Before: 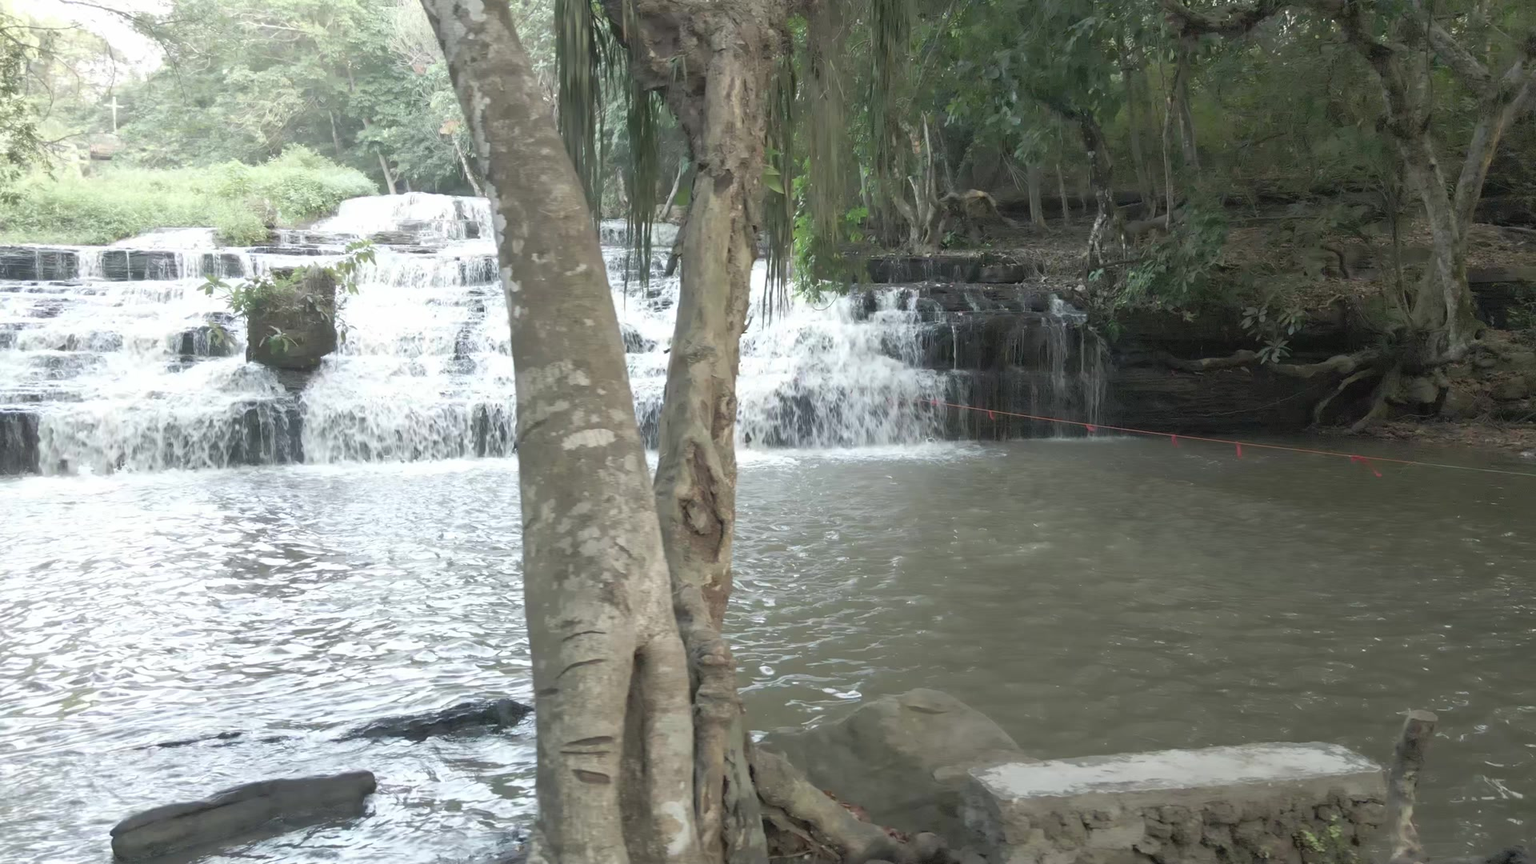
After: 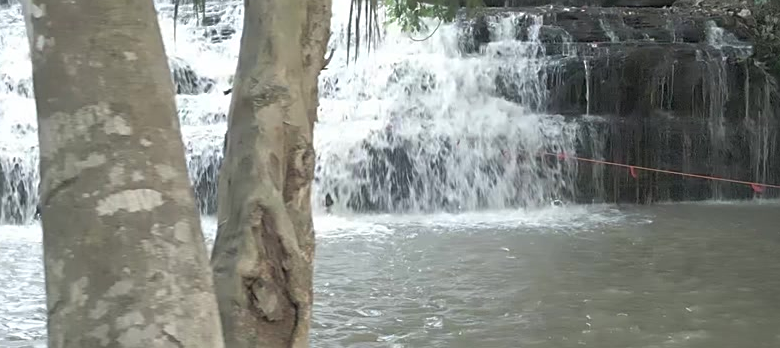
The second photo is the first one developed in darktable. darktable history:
crop: left 31.612%, top 32.143%, right 27.712%, bottom 35.552%
sharpen: on, module defaults
